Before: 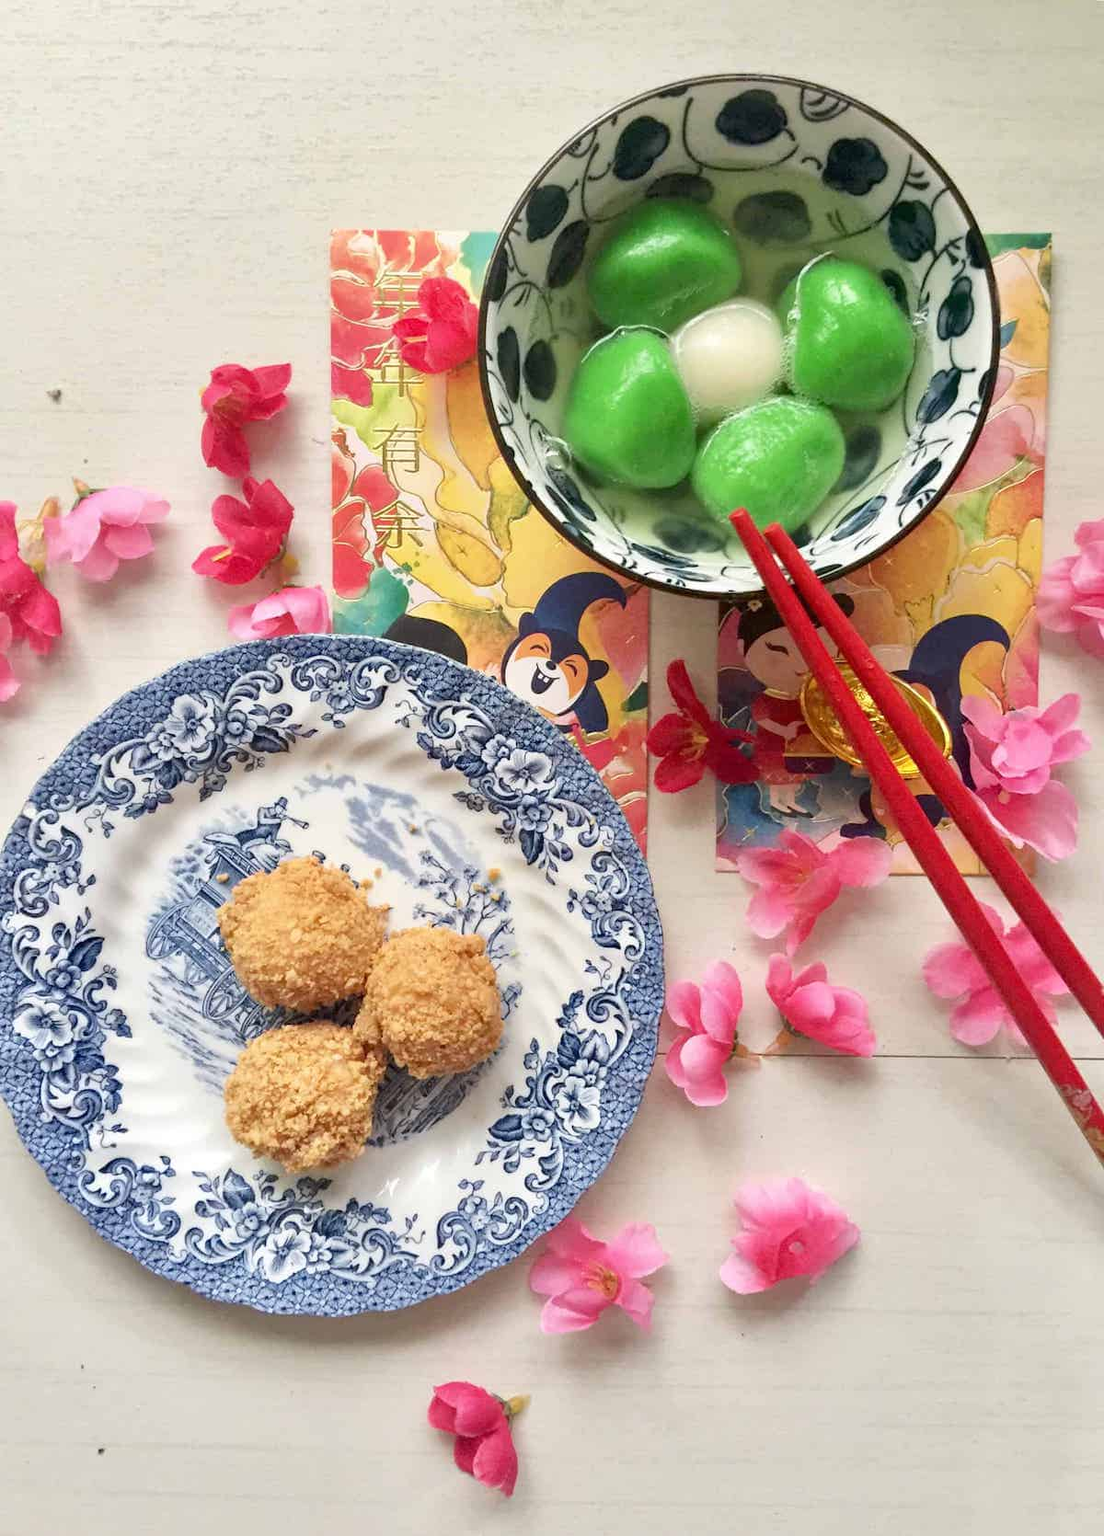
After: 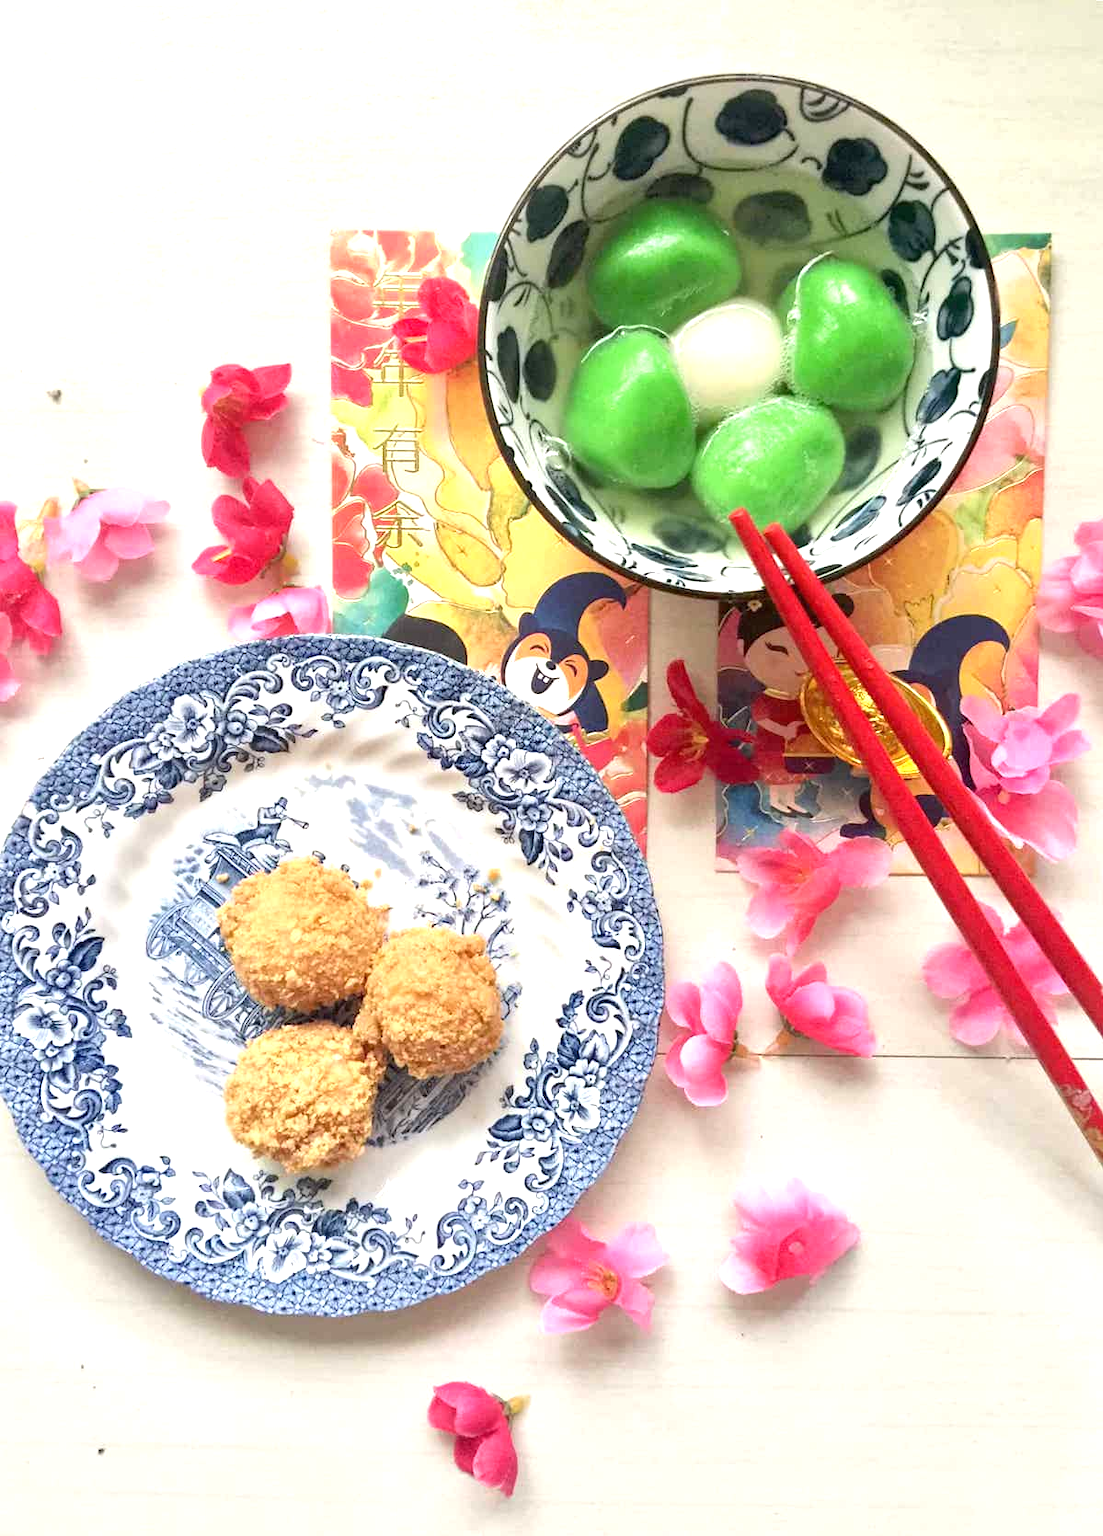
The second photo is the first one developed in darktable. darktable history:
color correction: highlights b* -0.029
exposure: exposure 0.667 EV, compensate highlight preservation false
